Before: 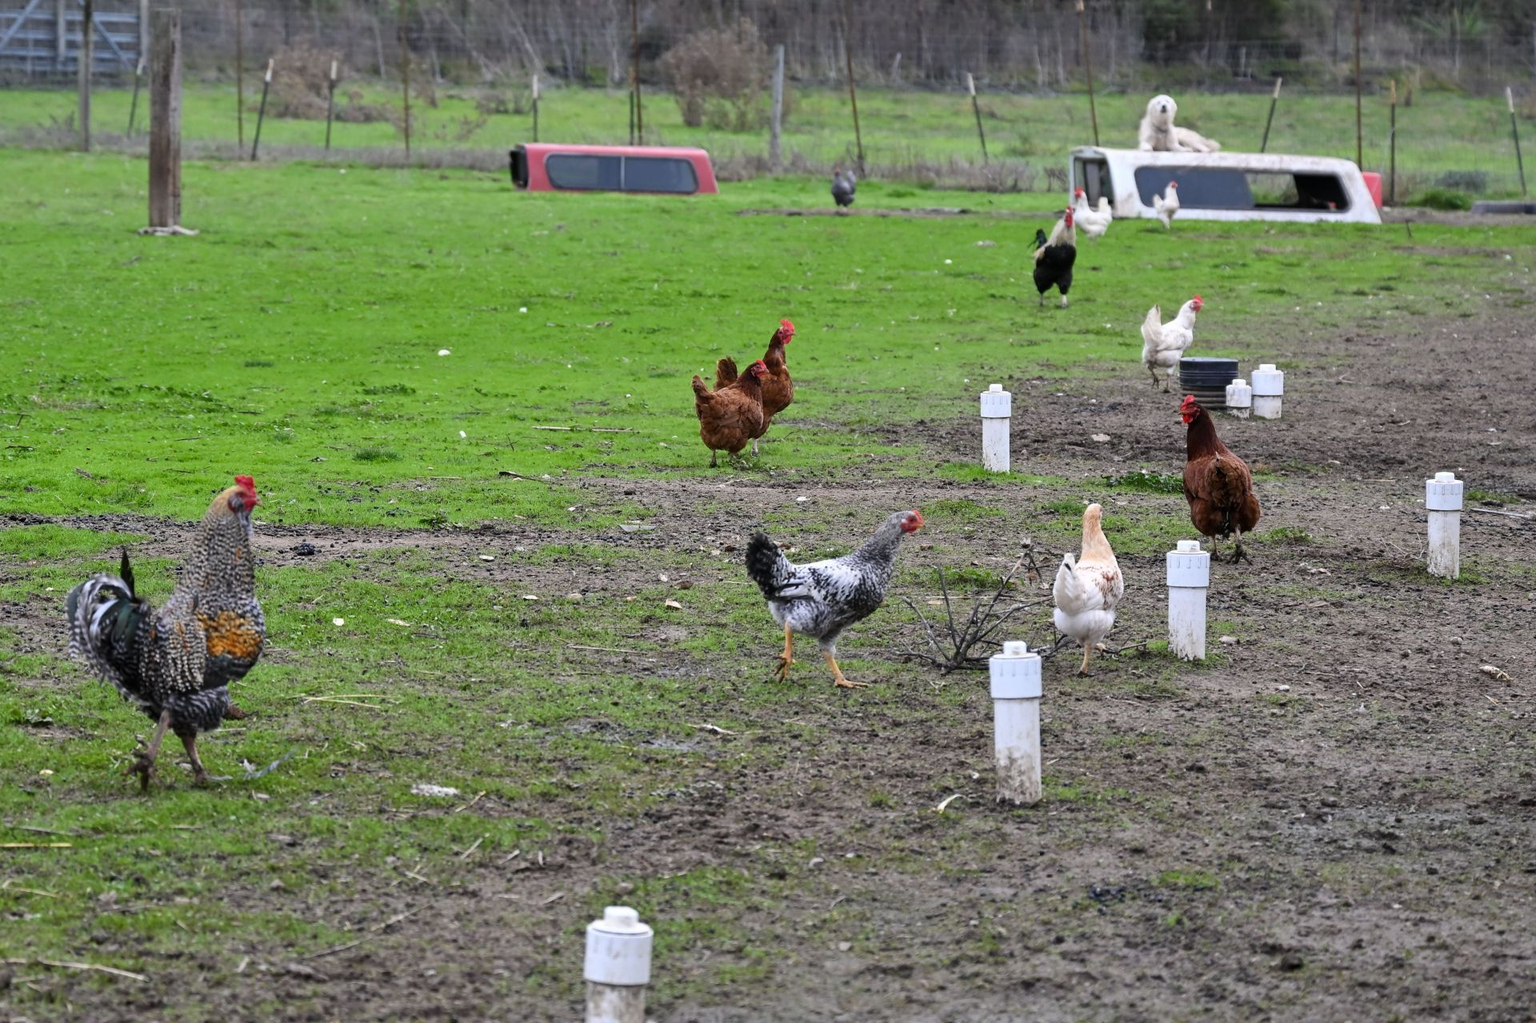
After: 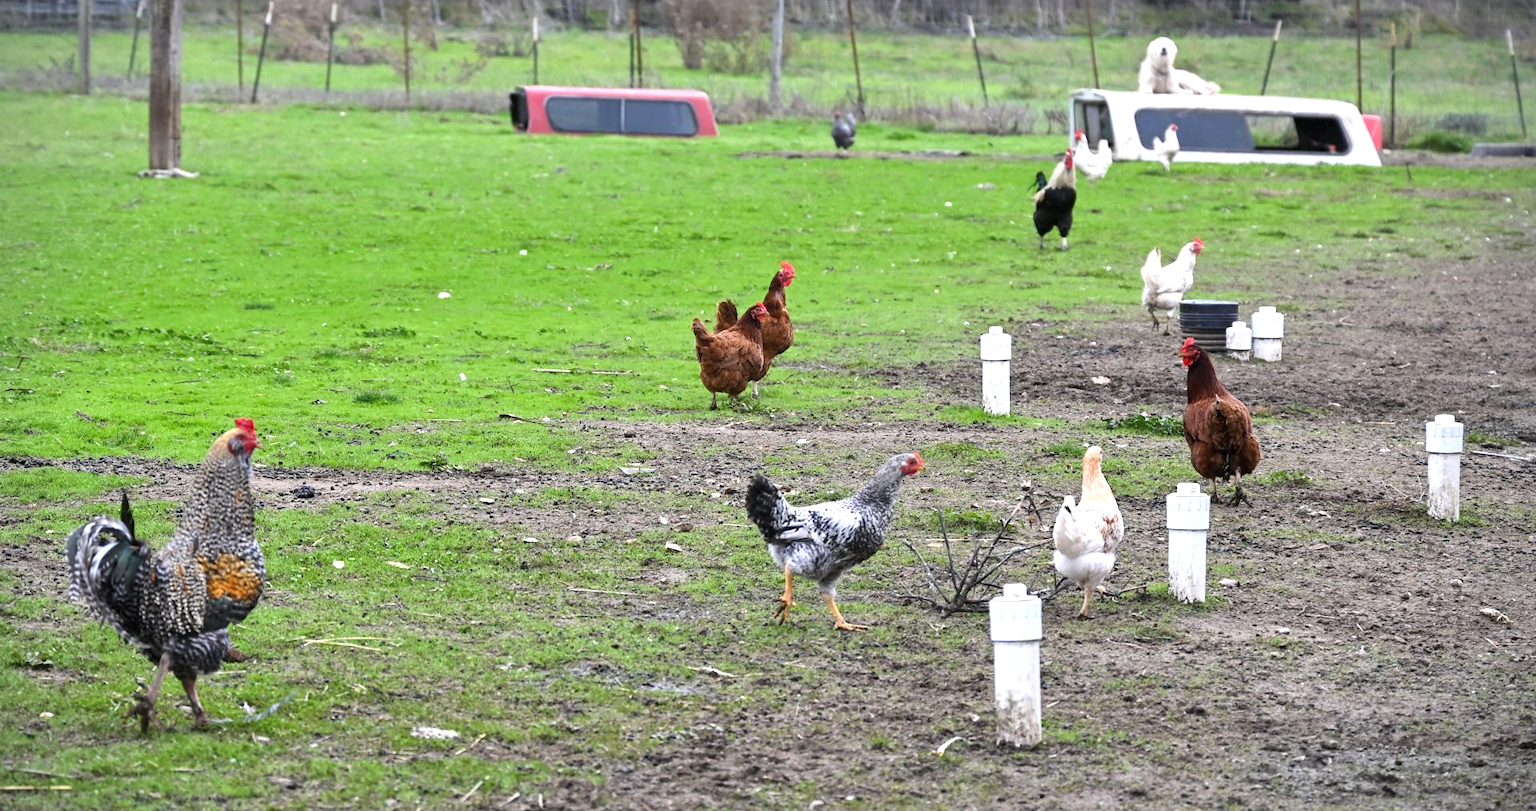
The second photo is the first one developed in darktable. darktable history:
vignetting: fall-off radius 60.59%, dithering 8-bit output
crop and rotate: top 5.661%, bottom 14.987%
exposure: black level correction 0, exposure 0.701 EV, compensate highlight preservation false
